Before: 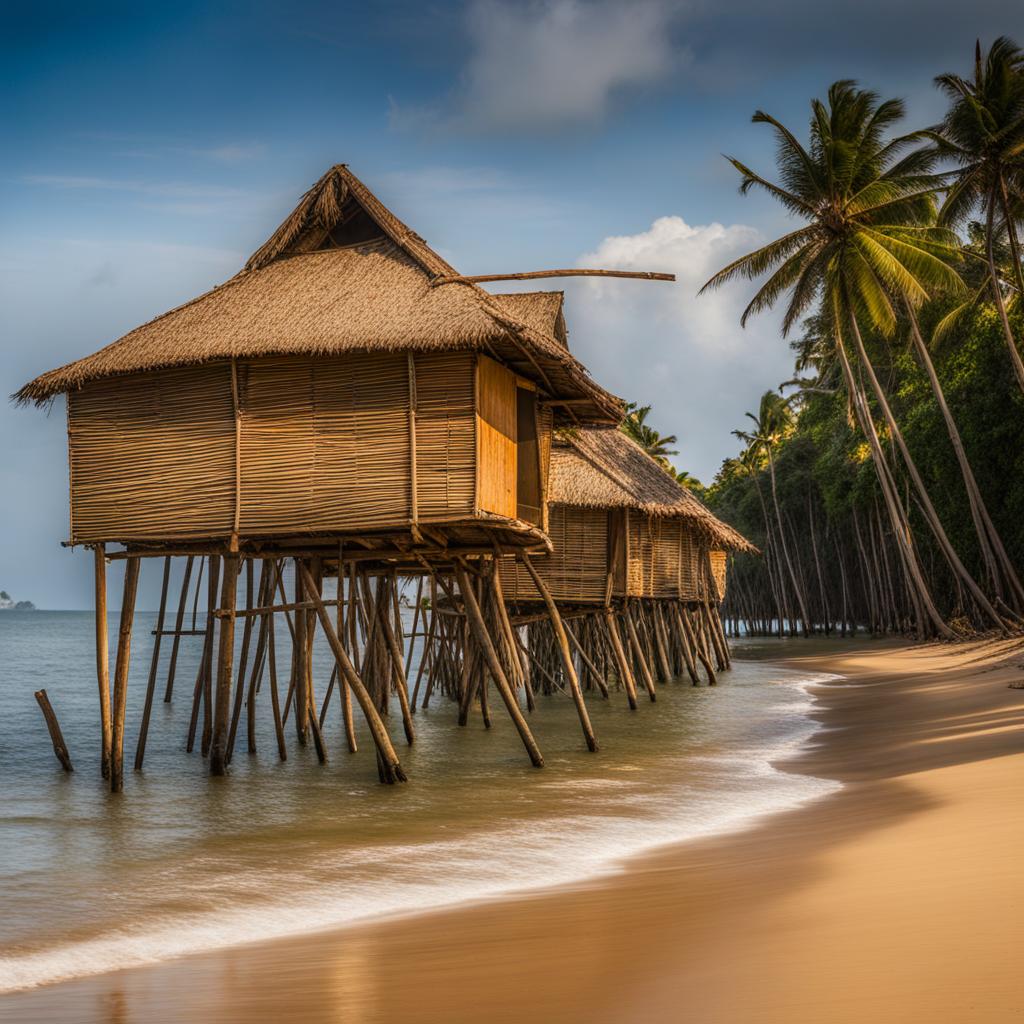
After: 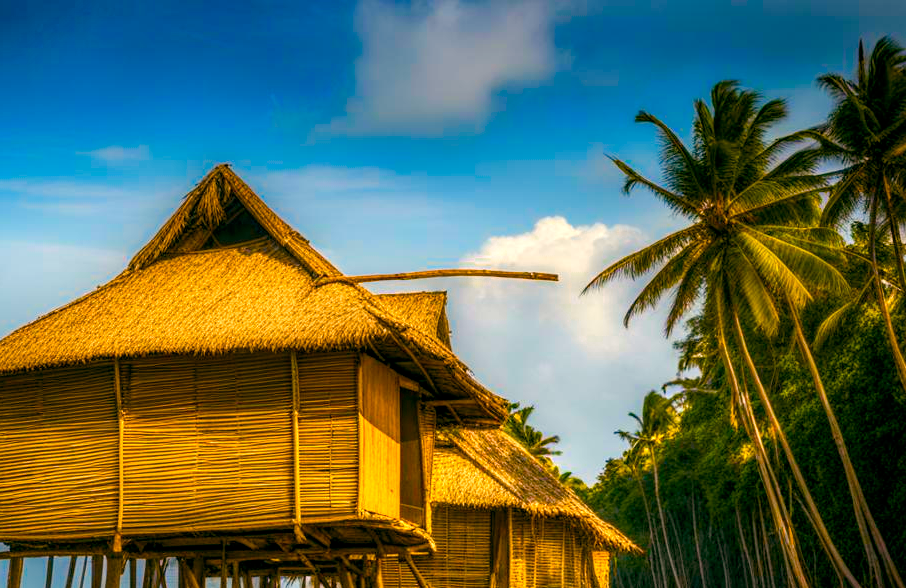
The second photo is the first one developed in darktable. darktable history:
crop and rotate: left 11.501%, bottom 42.568%
exposure: black level correction 0, exposure 0.498 EV, compensate highlight preservation false
color balance rgb: power › hue 326.71°, highlights gain › chroma 3.031%, highlights gain › hue 78.01°, global offset › luminance -0.342%, global offset › chroma 0.117%, global offset › hue 166°, linear chroma grading › global chroma 42.633%, perceptual saturation grading › global saturation 39.225%, perceptual saturation grading › highlights -25.156%, perceptual saturation grading › mid-tones 34.325%, perceptual saturation grading › shadows 35.001%, global vibrance 30.103%
color zones: curves: ch0 [(0, 0.465) (0.092, 0.596) (0.289, 0.464) (0.429, 0.453) (0.571, 0.464) (0.714, 0.455) (0.857, 0.462) (1, 0.465)]
